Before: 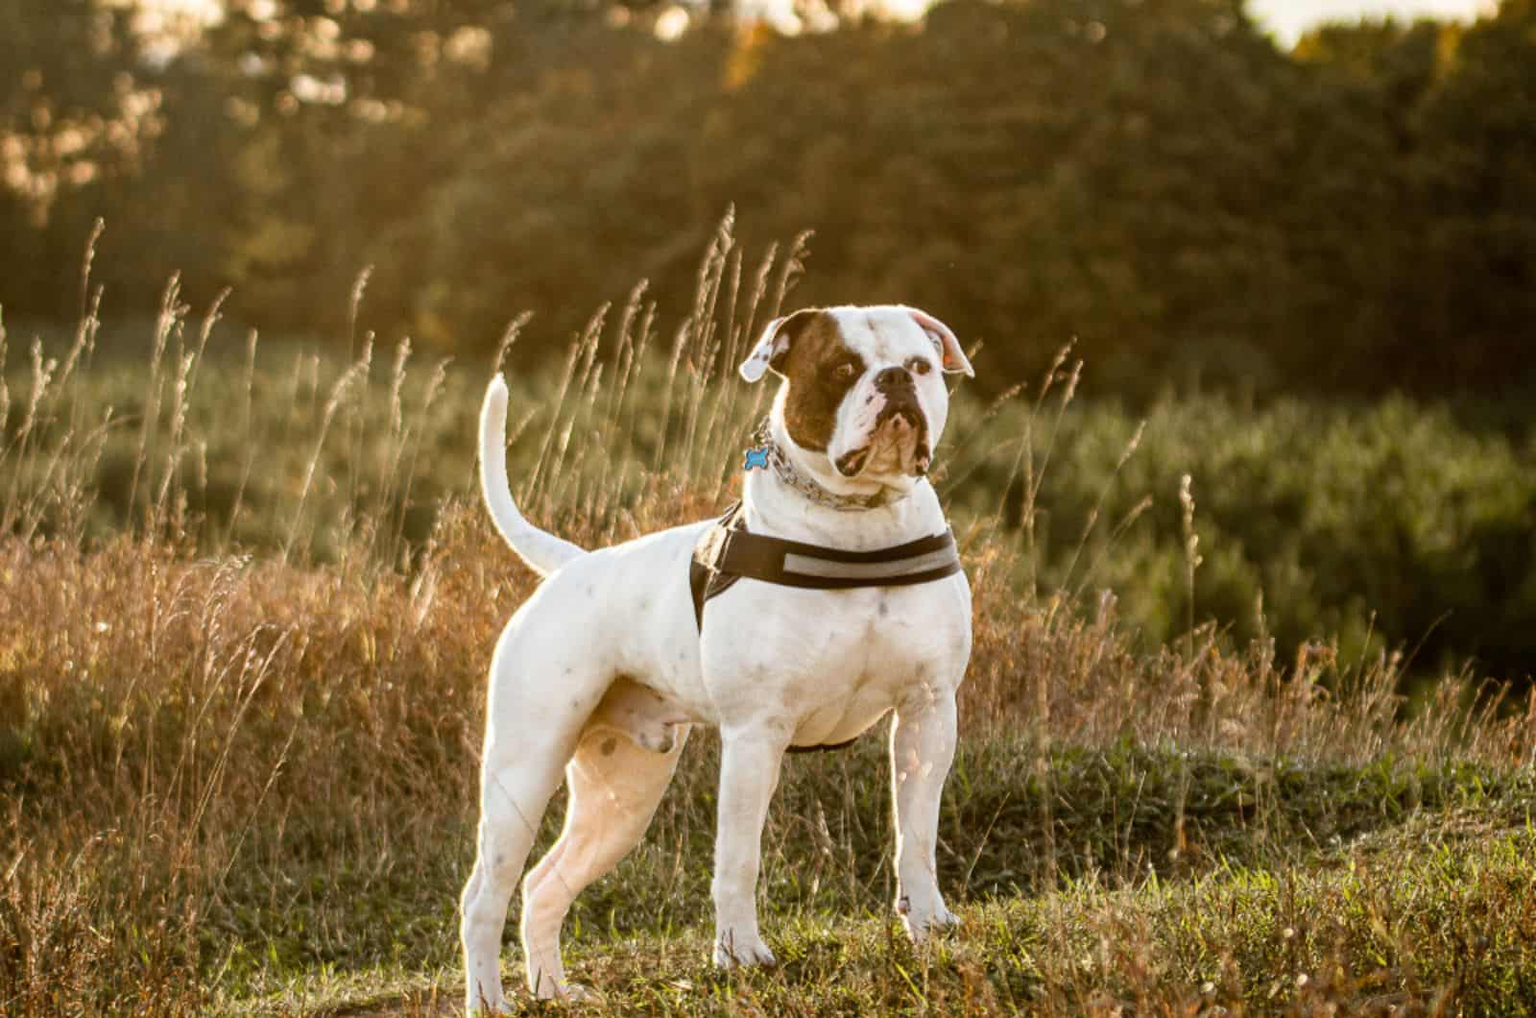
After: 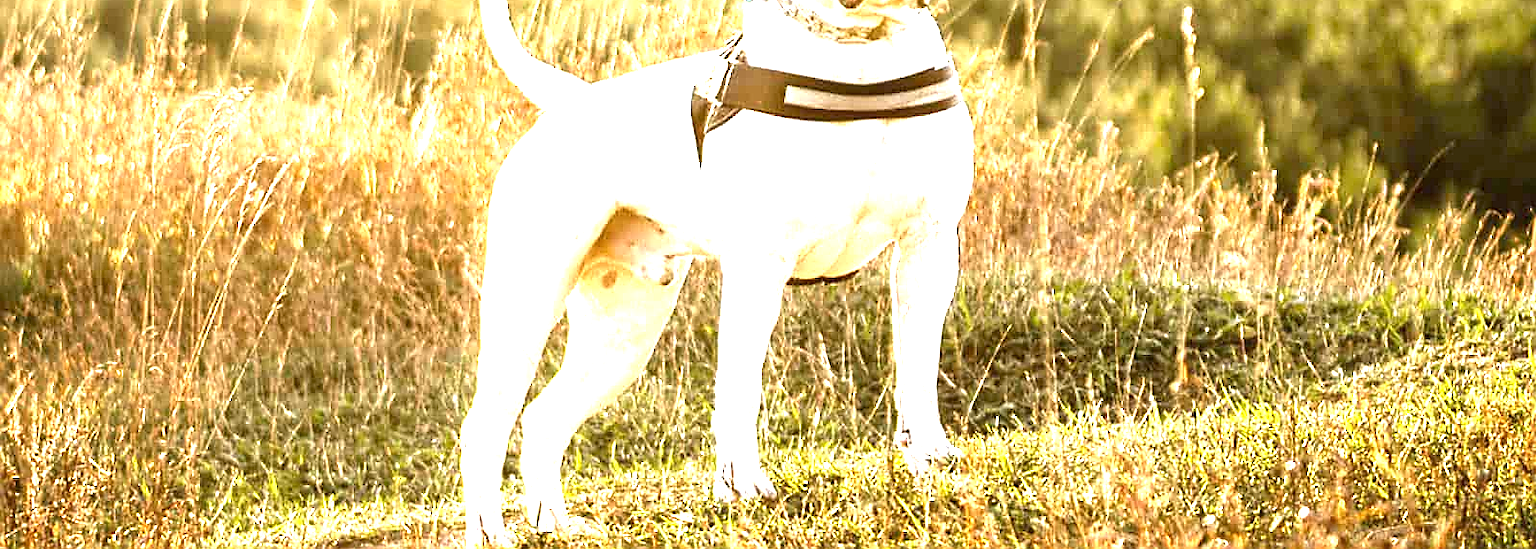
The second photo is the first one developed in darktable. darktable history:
sharpen: radius 1.418, amount 1.254, threshold 0.658
crop and rotate: top 46.027%, right 0.075%
exposure: black level correction 0, exposure 2.093 EV, compensate highlight preservation false
